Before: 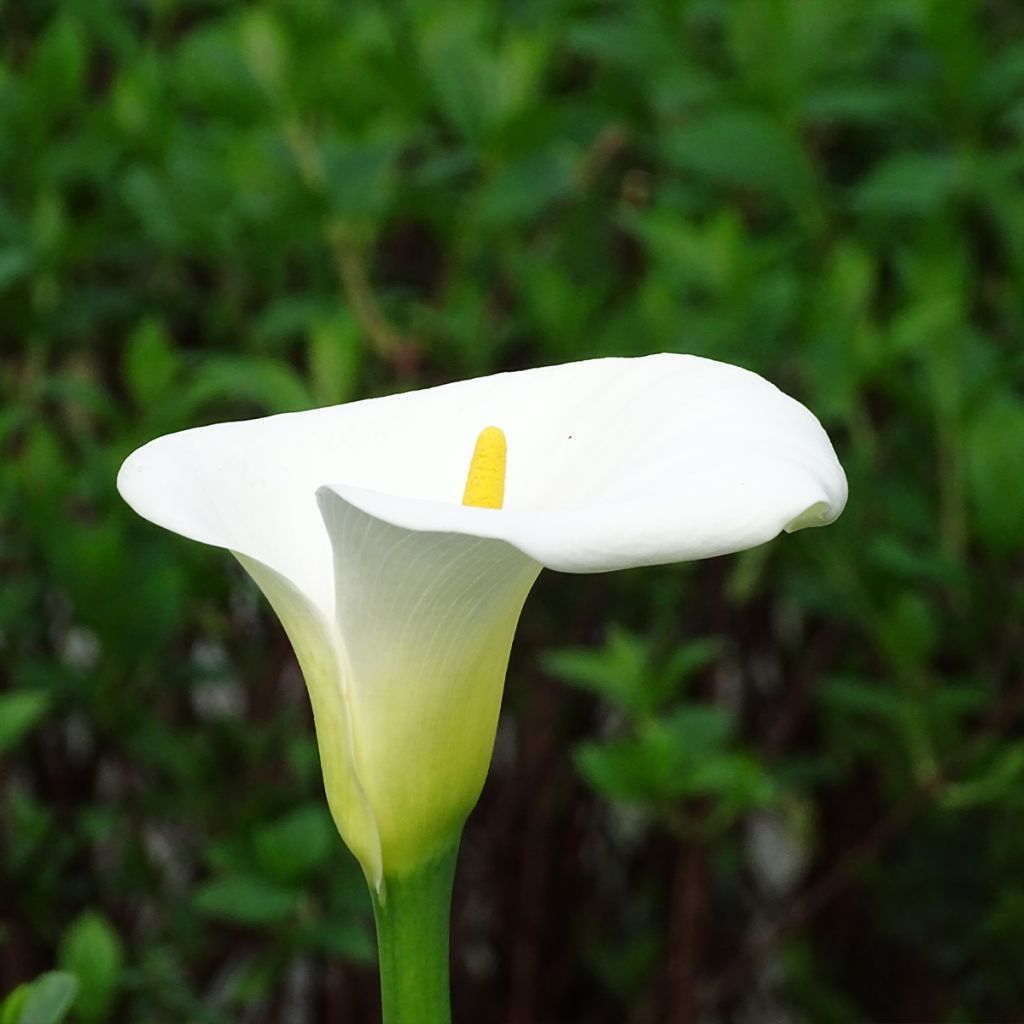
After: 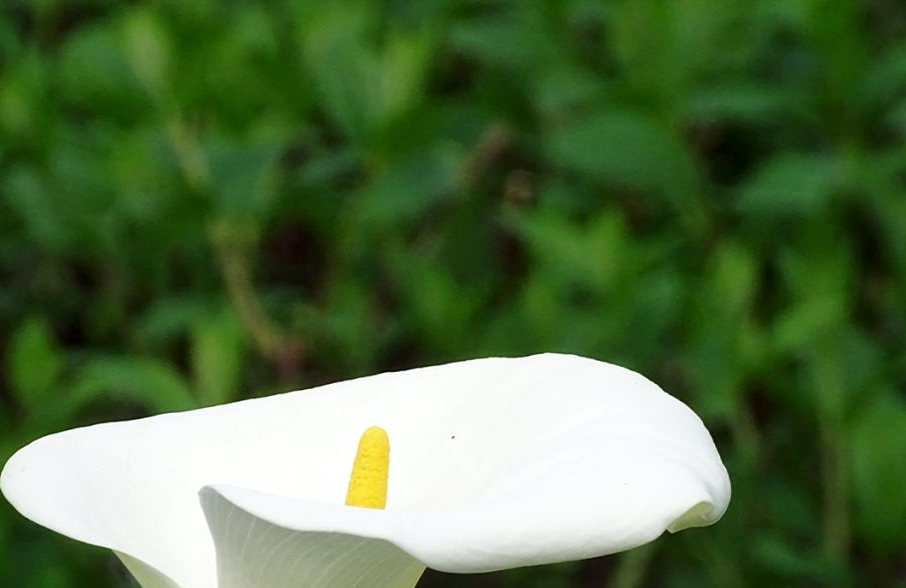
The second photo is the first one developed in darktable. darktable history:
local contrast: mode bilateral grid, contrast 20, coarseness 50, detail 119%, midtone range 0.2
crop and rotate: left 11.457%, bottom 42.493%
